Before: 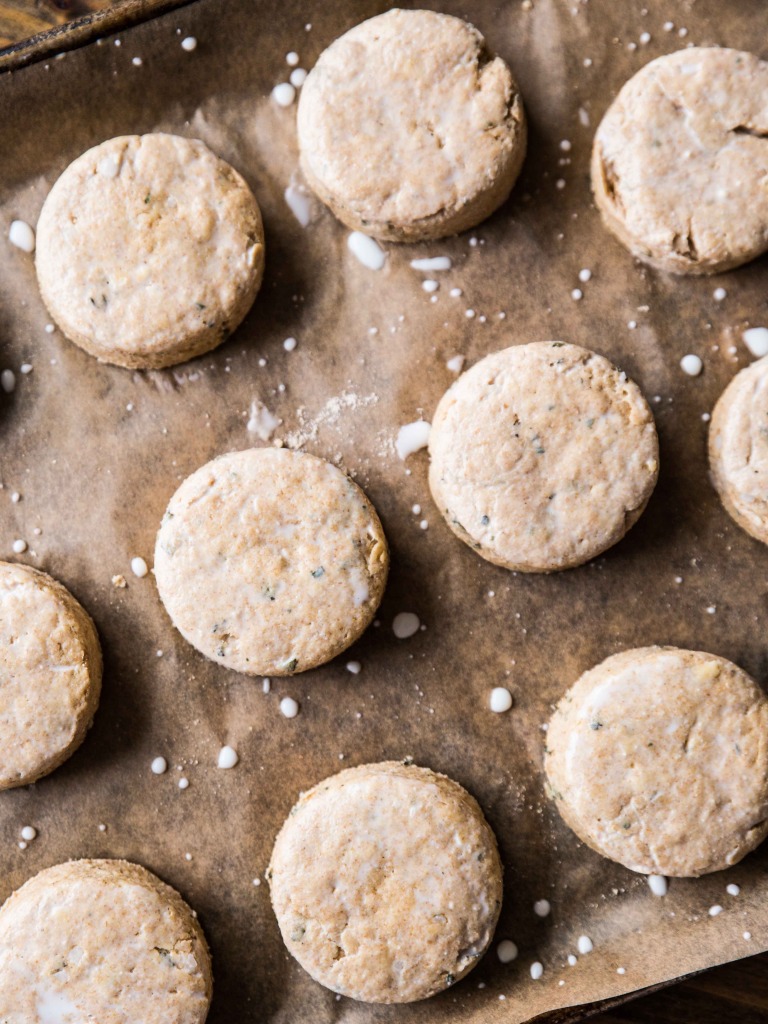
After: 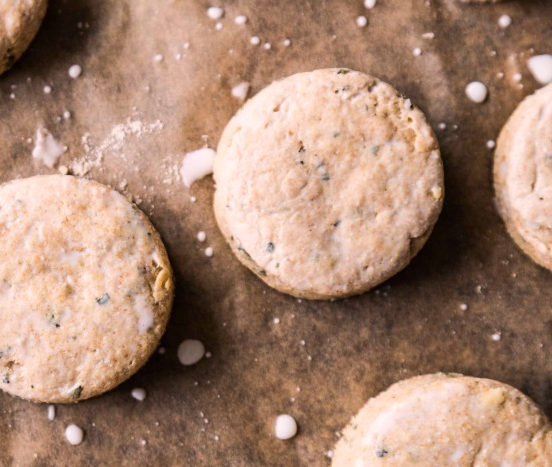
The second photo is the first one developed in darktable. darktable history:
crop and rotate: left 28.04%, top 26.728%, bottom 27.569%
color correction: highlights a* 7.08, highlights b* 3.88
